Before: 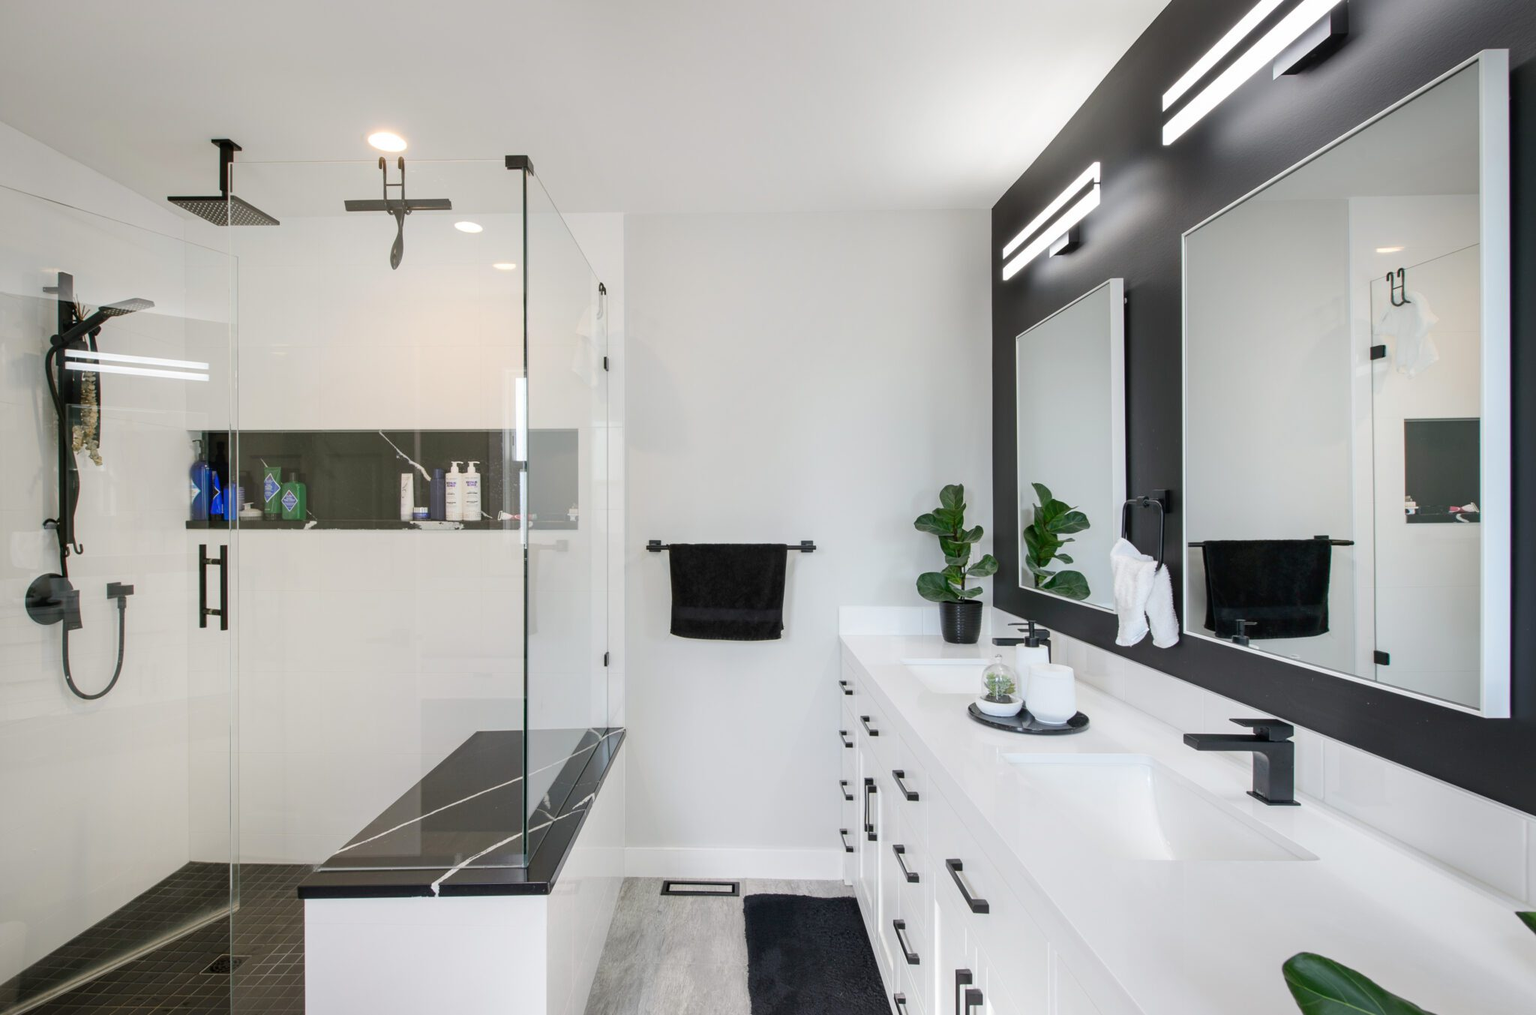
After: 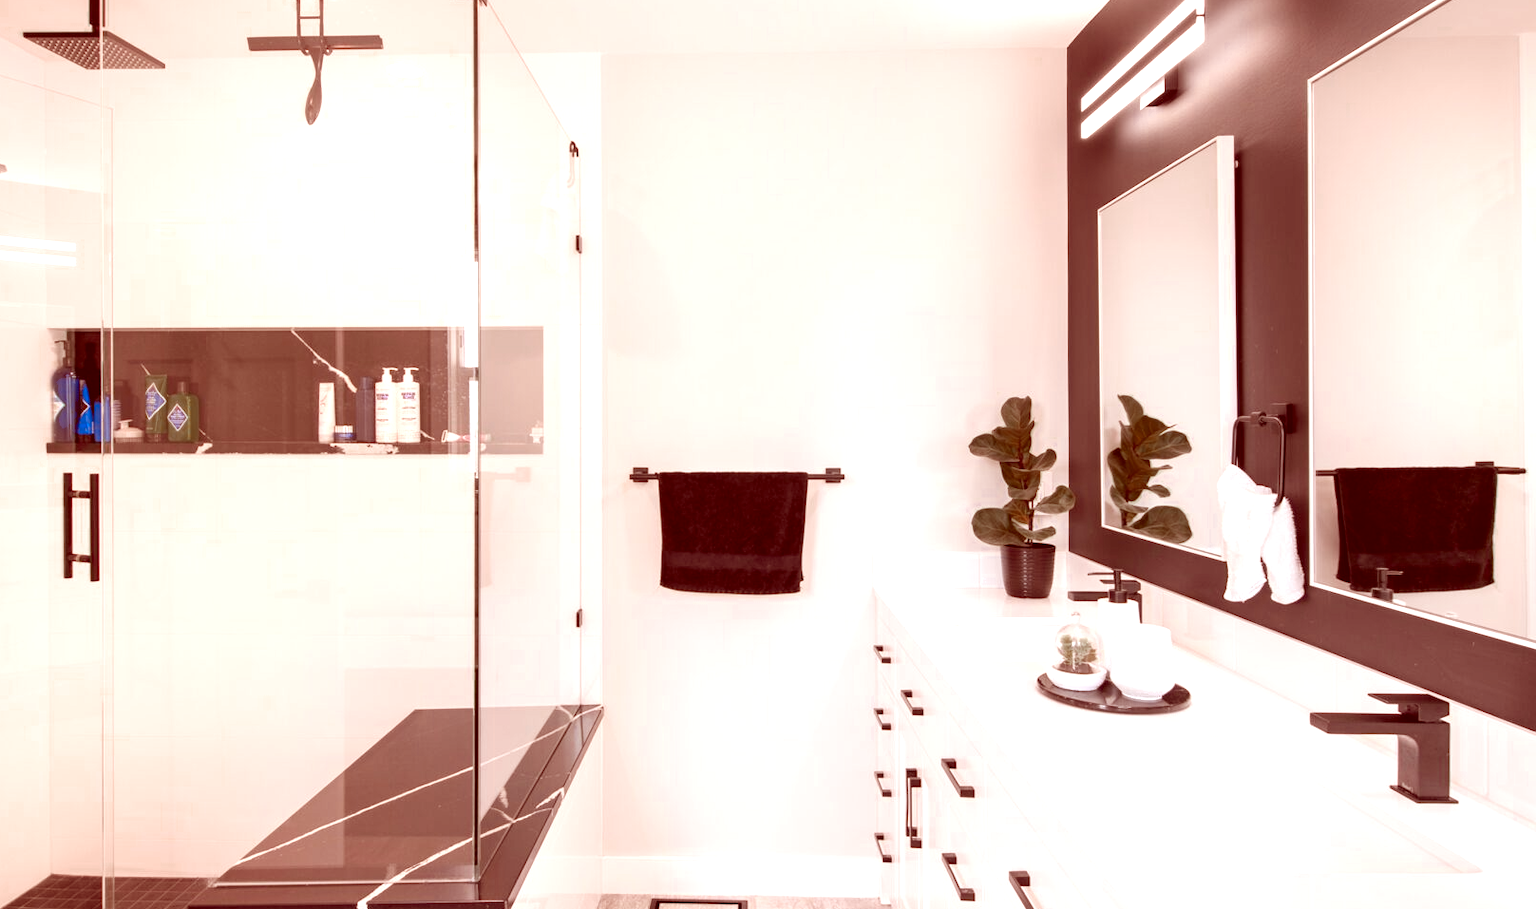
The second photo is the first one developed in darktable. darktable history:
color zones: curves: ch0 [(0.006, 0.385) (0.143, 0.563) (0.243, 0.321) (0.352, 0.464) (0.516, 0.456) (0.625, 0.5) (0.75, 0.5) (0.875, 0.5)]; ch1 [(0, 0.5) (0.134, 0.504) (0.246, 0.463) (0.421, 0.515) (0.5, 0.56) (0.625, 0.5) (0.75, 0.5) (0.875, 0.5)]; ch2 [(0, 0.5) (0.131, 0.426) (0.307, 0.289) (0.38, 0.188) (0.513, 0.216) (0.625, 0.548) (0.75, 0.468) (0.838, 0.396) (0.971, 0.311)]
exposure: black level correction 0, exposure 0.694 EV, compensate highlight preservation false
color correction: highlights a* 9.21, highlights b* 8.63, shadows a* 39.54, shadows b* 39.31, saturation 0.785
crop: left 9.723%, top 16.912%, right 11.292%, bottom 12.329%
